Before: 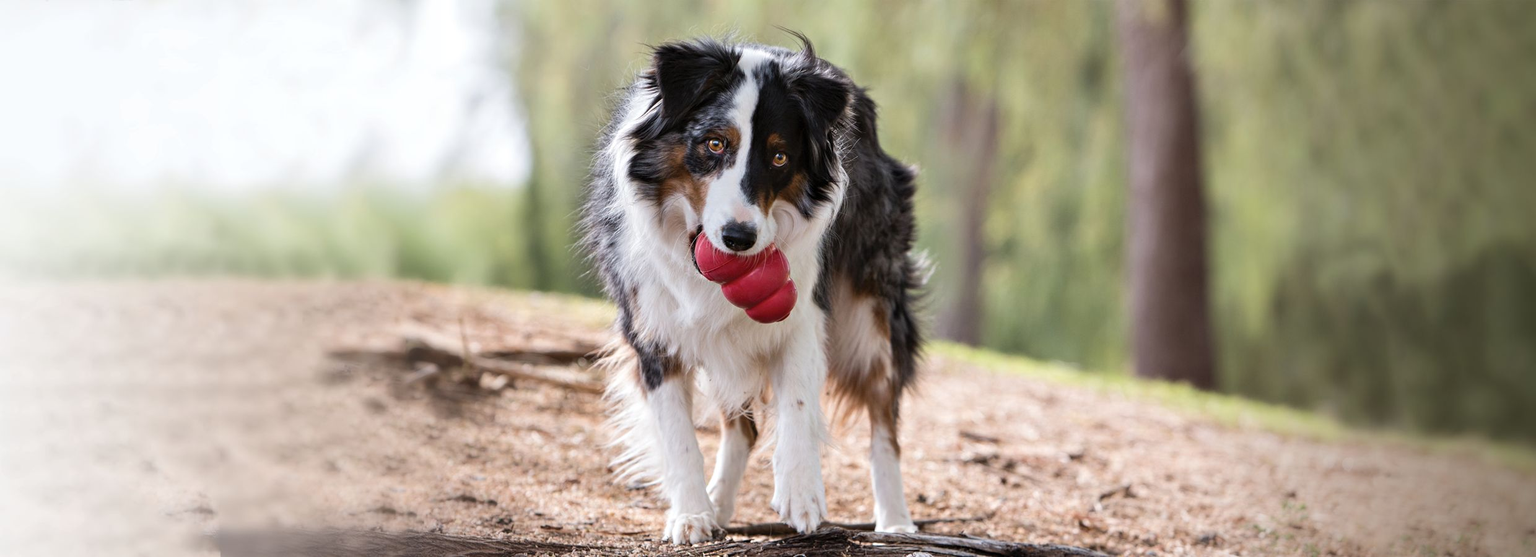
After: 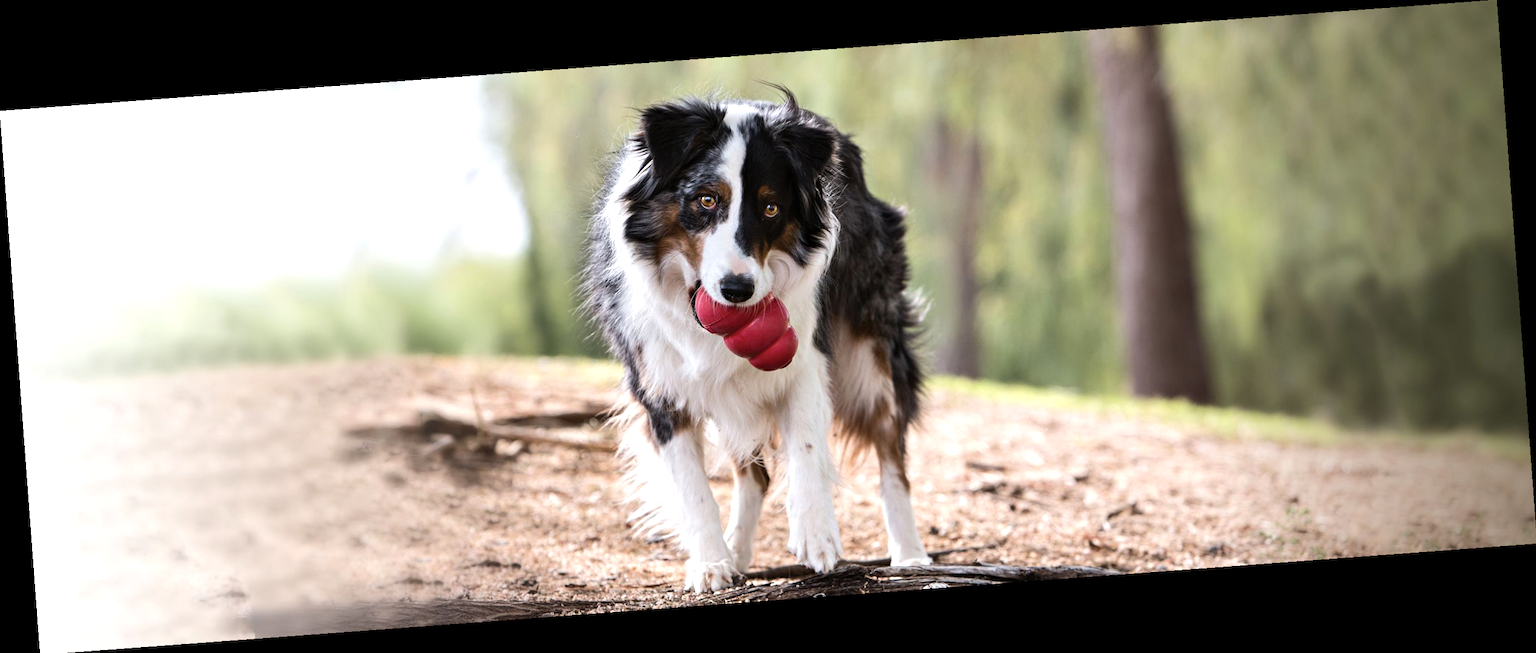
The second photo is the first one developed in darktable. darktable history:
rotate and perspective: rotation -4.25°, automatic cropping off
tone equalizer: -8 EV -0.417 EV, -7 EV -0.389 EV, -6 EV -0.333 EV, -5 EV -0.222 EV, -3 EV 0.222 EV, -2 EV 0.333 EV, -1 EV 0.389 EV, +0 EV 0.417 EV, edges refinement/feathering 500, mask exposure compensation -1.57 EV, preserve details no
